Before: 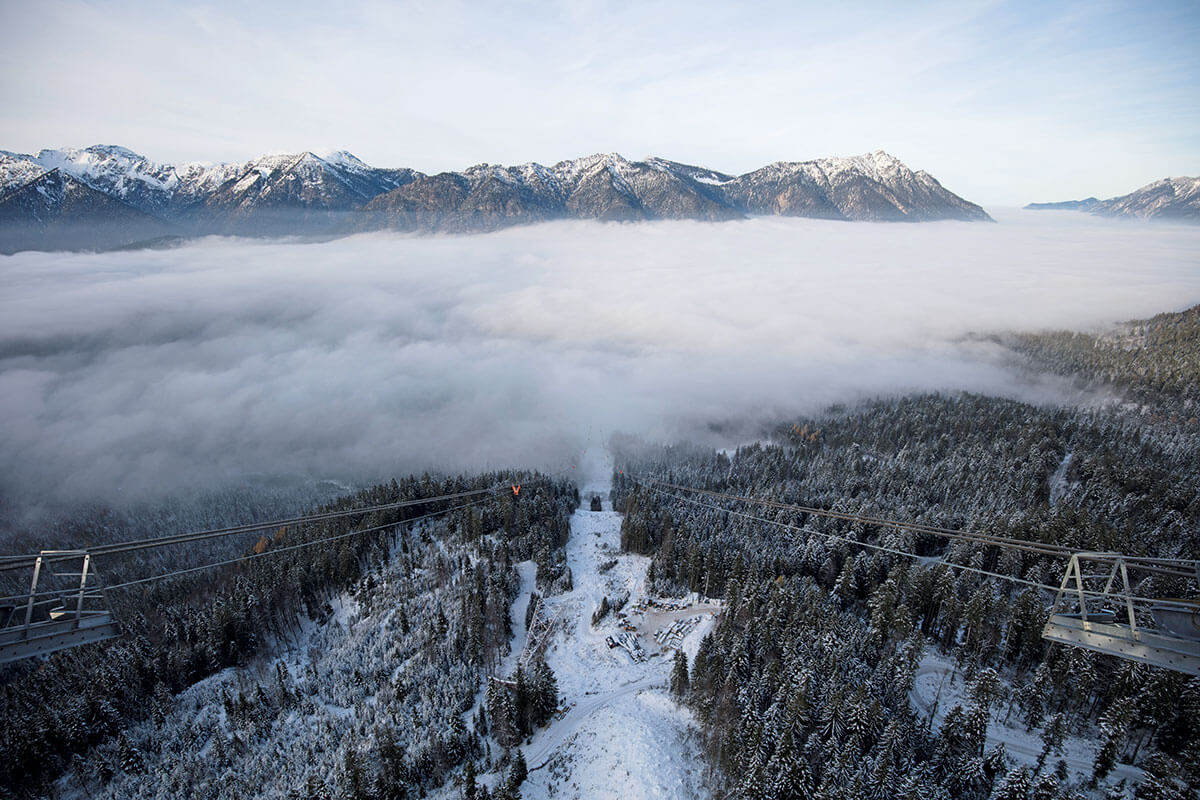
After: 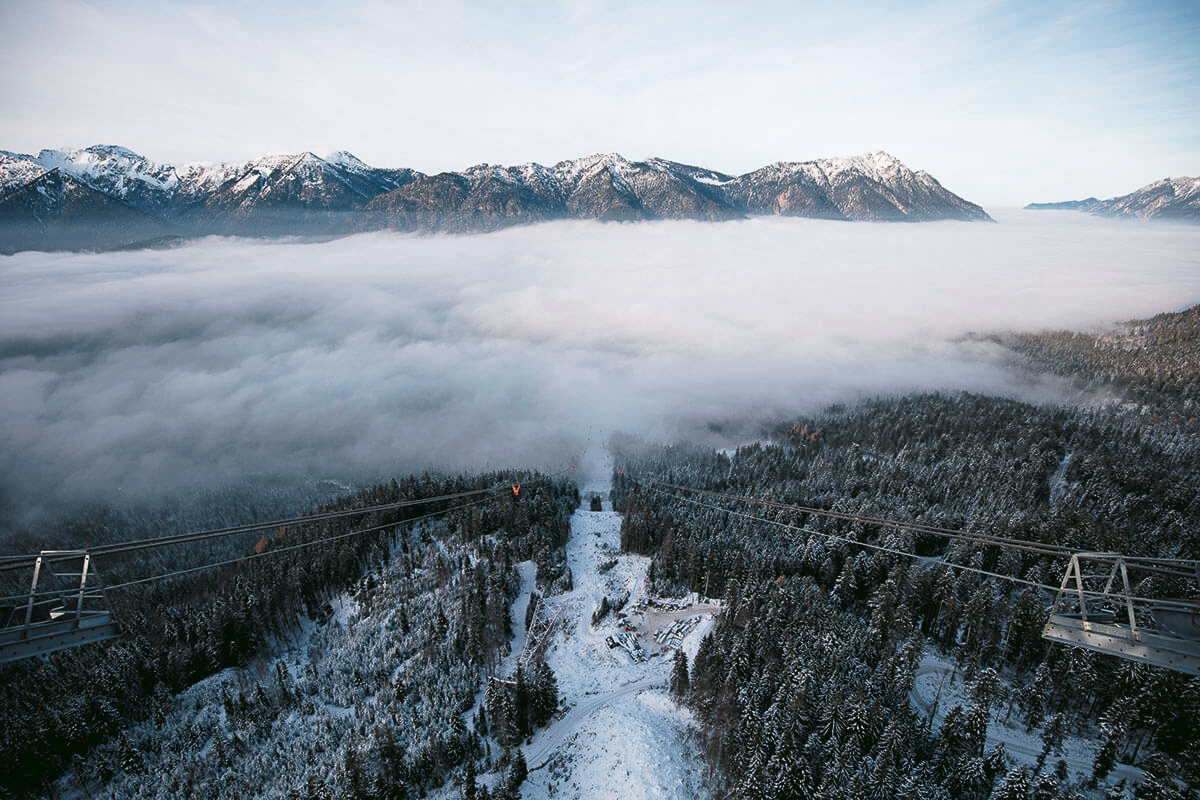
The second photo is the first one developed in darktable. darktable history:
tone curve: curves: ch0 [(0, 0) (0.003, 0.038) (0.011, 0.035) (0.025, 0.03) (0.044, 0.044) (0.069, 0.062) (0.1, 0.087) (0.136, 0.114) (0.177, 0.15) (0.224, 0.193) (0.277, 0.242) (0.335, 0.299) (0.399, 0.361) (0.468, 0.437) (0.543, 0.521) (0.623, 0.614) (0.709, 0.717) (0.801, 0.817) (0.898, 0.913) (1, 1)], preserve colors none
color look up table: target L [95.05, 94.6, 90.21, 91.97, 70.63, 71.84, 64.68, 54.74, 45.68, 42.88, 3.405, 200.59, 86.43, 72.38, 69.48, 64.48, 64.13, 60.52, 54.94, 54.92, 50.23, 45.69, 37.9, 30.51, 24.71, 19.92, 77.24, 66.59, 64.67, 67.75, 58.06, 56.63, 51.52, 51.75, 35.55, 23.15, 38.23, 33.71, 22, 20.68, 20.15, 1.601, 0.2, 92.38, 86.24, 71.1, 75.11, 55.88, 44.88], target a [-27.31, -6.081, -46.5, -15.27, -43.62, -47.13, -10.92, -35.51, -27.73, -17.71, -10.41, 0, 9.348, 31.09, 20.94, 51.23, 30.49, 29.34, 72.12, 70.36, 64.23, 62.89, 24.03, 8.246, 37.12, 17, 17.98, 51.21, 30.97, 0.852, 65.35, 75.8, 15.94, 20.78, 21.23, 48.44, 58.64, -4.62, 47.34, 32.27, 28.2, 16.44, 1.441, -10.62, -45.03, -7.127, -35.1, -10.1, -12.79], target b [24.28, 20.38, -4.161, 52.23, 9.103, 30.98, 30.48, 25.65, -3.043, 23.15, 5.464, 0, 34.27, 44.32, 28.27, 29.61, 14.51, 48.52, 55.74, 66.62, 35.36, 57.72, 34.96, 3.173, 35.29, 24.6, -7.812, 3.815, -24.7, -0.237, -6.659, -10.24, -46.35, -13.93, -61.45, -77.78, 14.47, -17.06, -39.64, -41.99, -0.911, -37.9, -13.62, -4.516, -24.06, -23.82, -18.19, -41.28, -27.26], num patches 49
